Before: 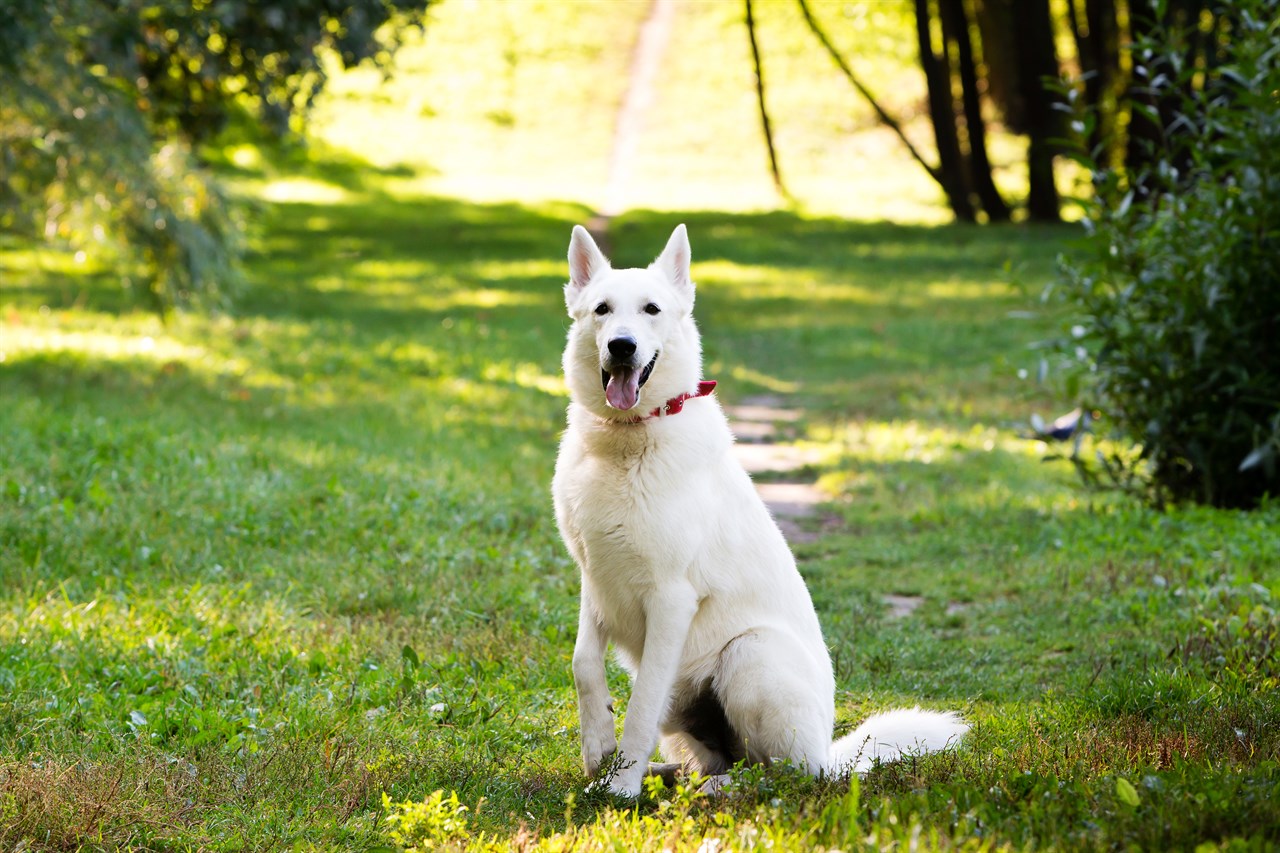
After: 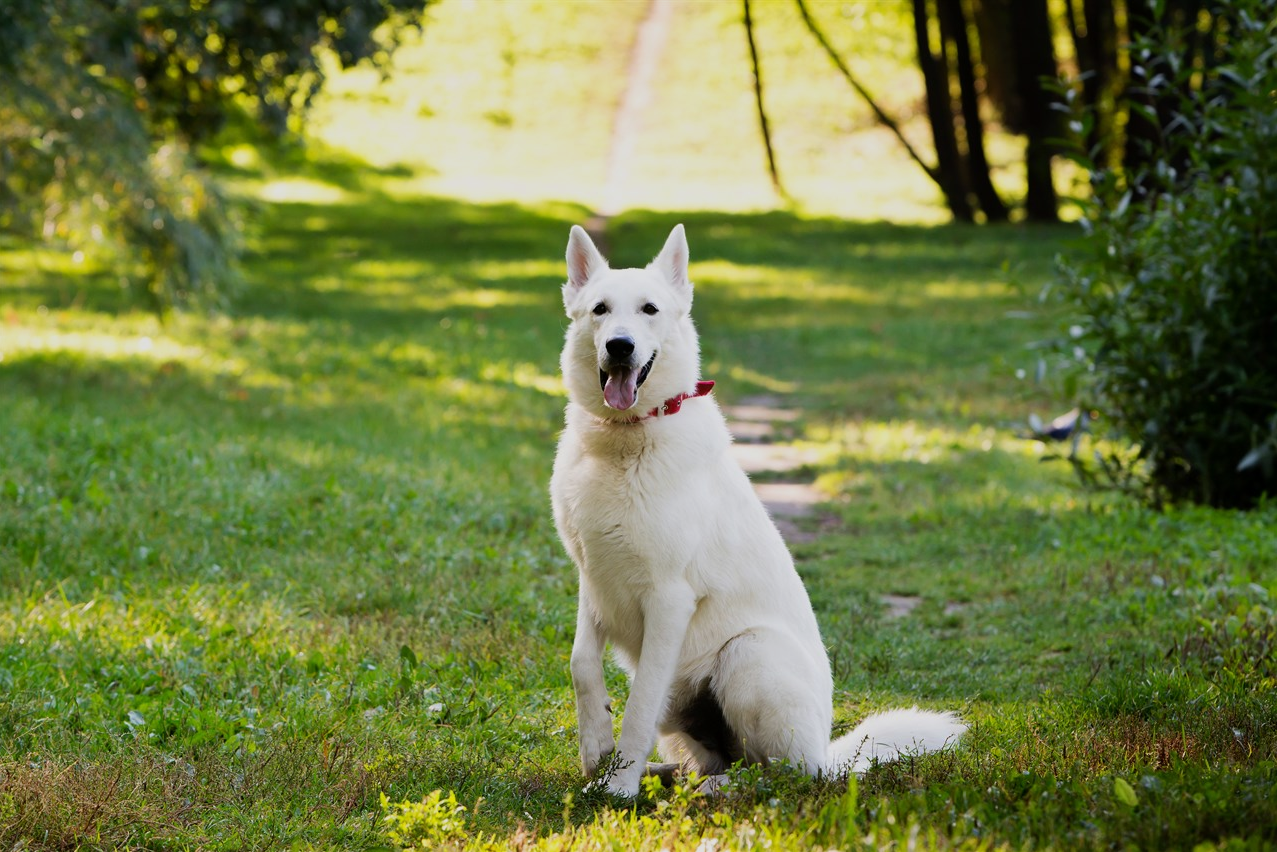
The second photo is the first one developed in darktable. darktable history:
exposure: exposure -0.445 EV, compensate highlight preservation false
crop and rotate: left 0.201%
